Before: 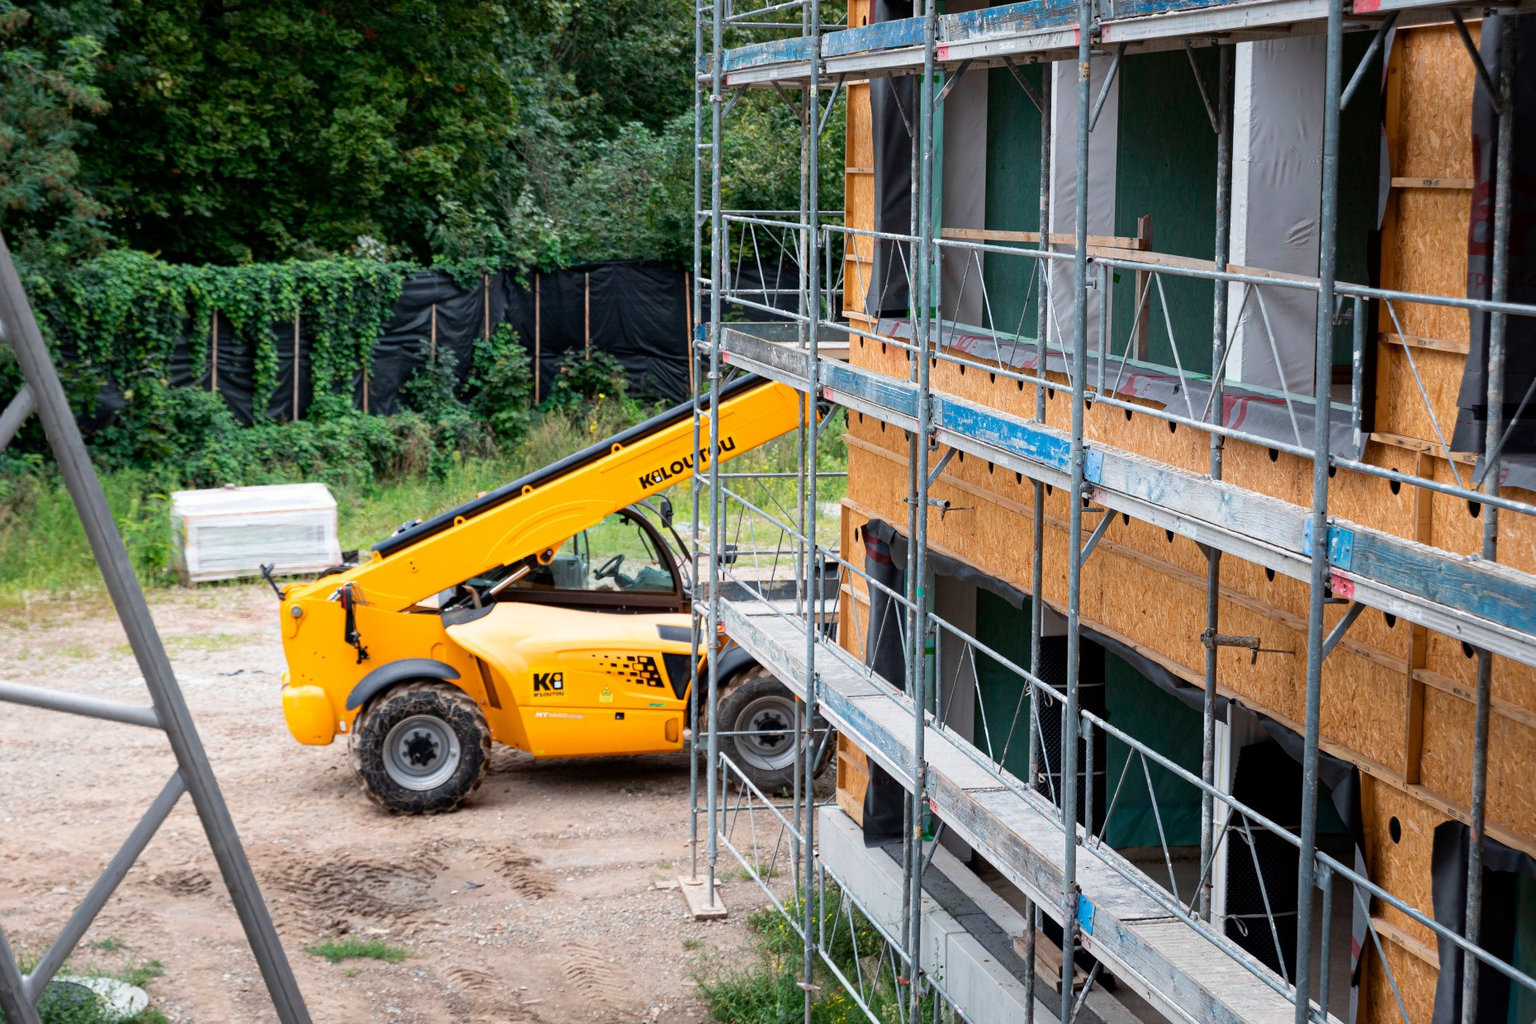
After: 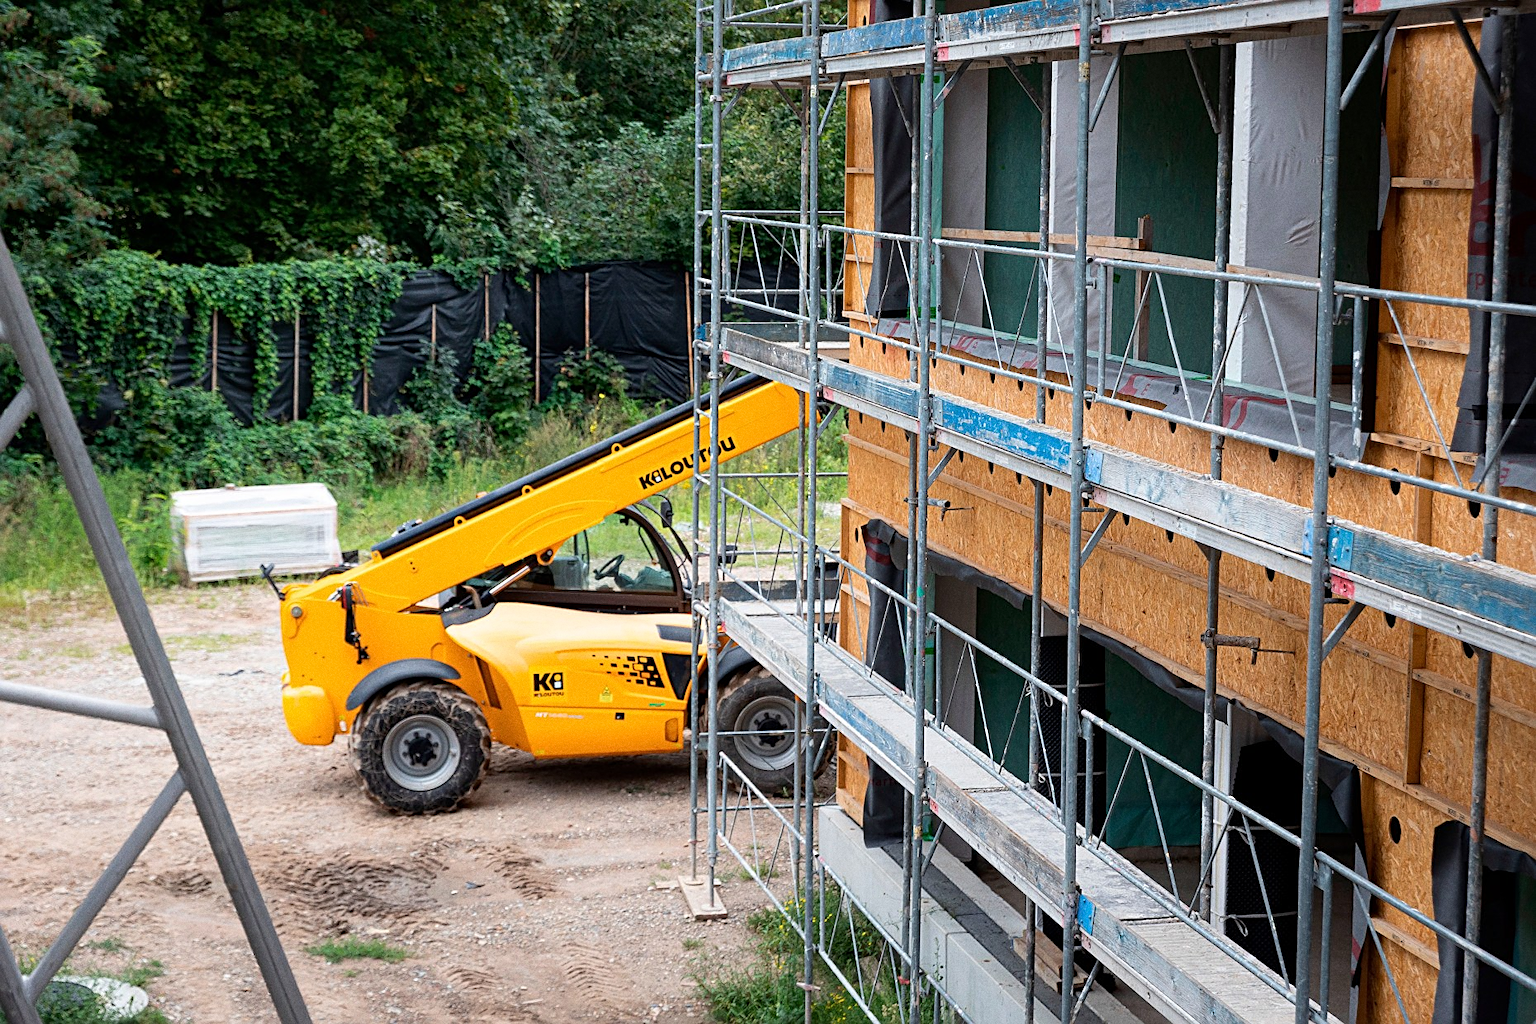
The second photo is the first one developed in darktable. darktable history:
white balance: emerald 1
sharpen: on, module defaults
grain: coarseness 0.09 ISO
tone equalizer: on, module defaults
